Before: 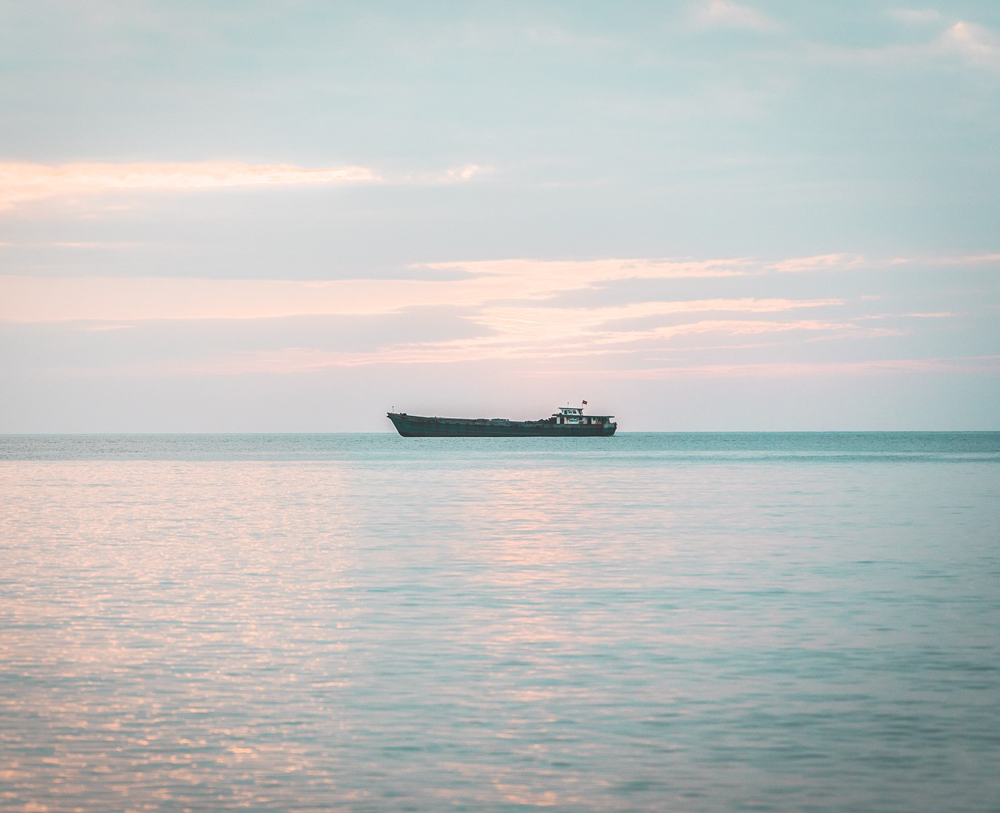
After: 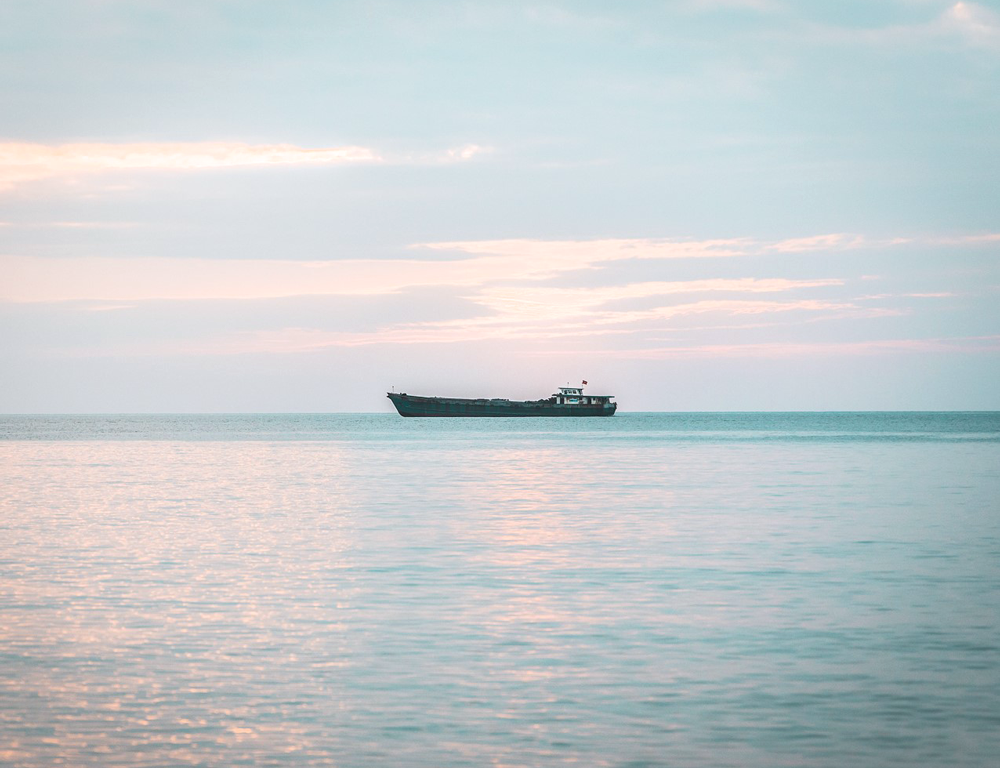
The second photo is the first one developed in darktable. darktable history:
crop and rotate: top 2.479%, bottom 3.018%
white balance: red 0.982, blue 1.018
exposure: black level correction 0.009, exposure 0.119 EV, compensate highlight preservation false
